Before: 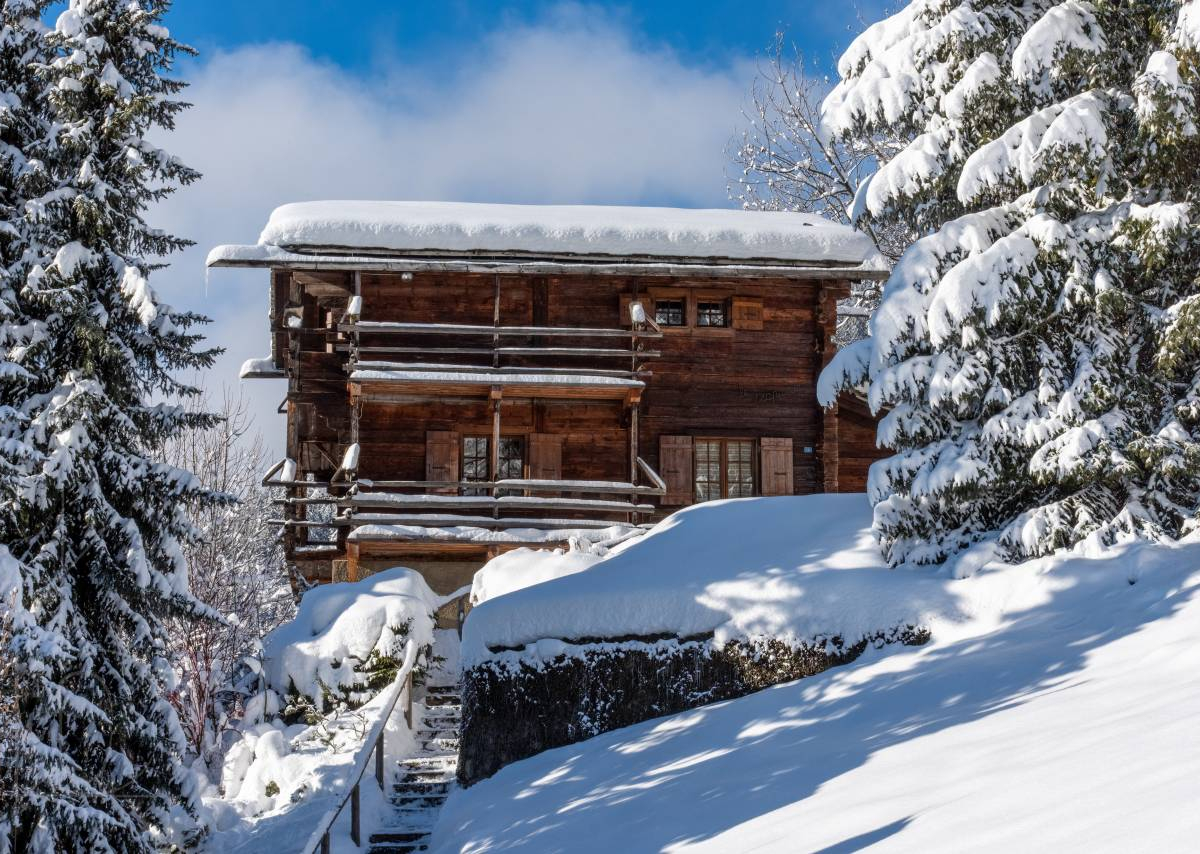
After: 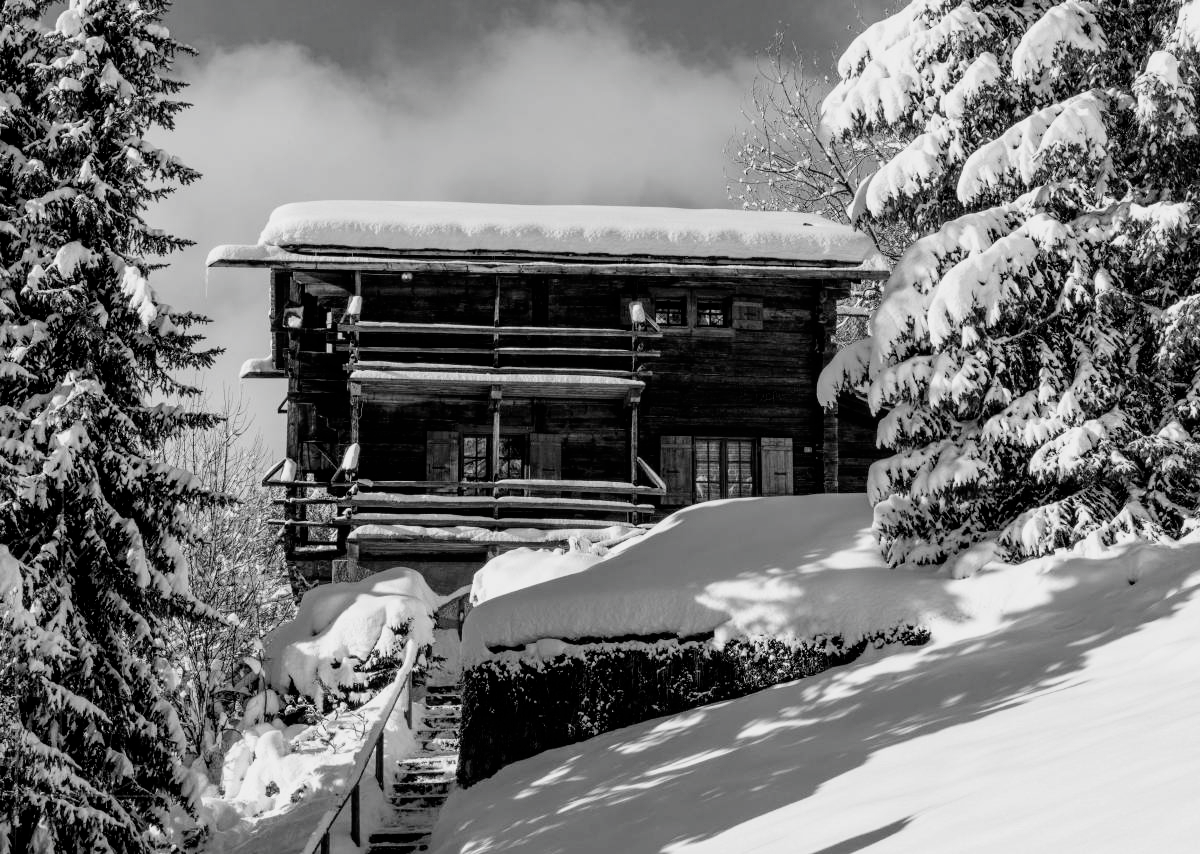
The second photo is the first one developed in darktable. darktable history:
filmic rgb: black relative exposure -5.12 EV, white relative exposure 3.18 EV, hardness 3.43, contrast 1.195, highlights saturation mix -49.53%, preserve chrominance no, color science v5 (2021)
